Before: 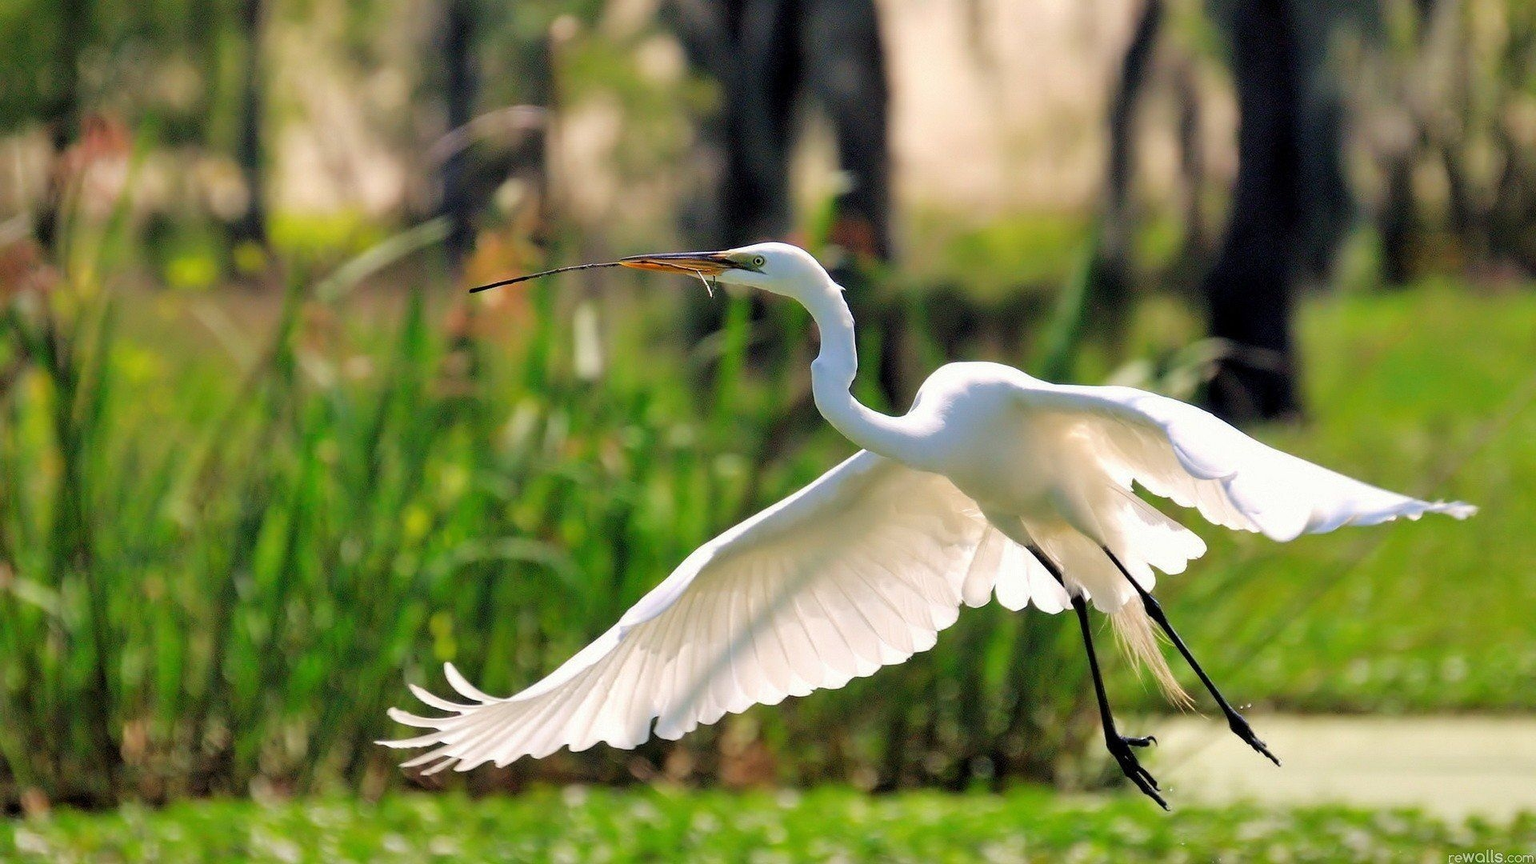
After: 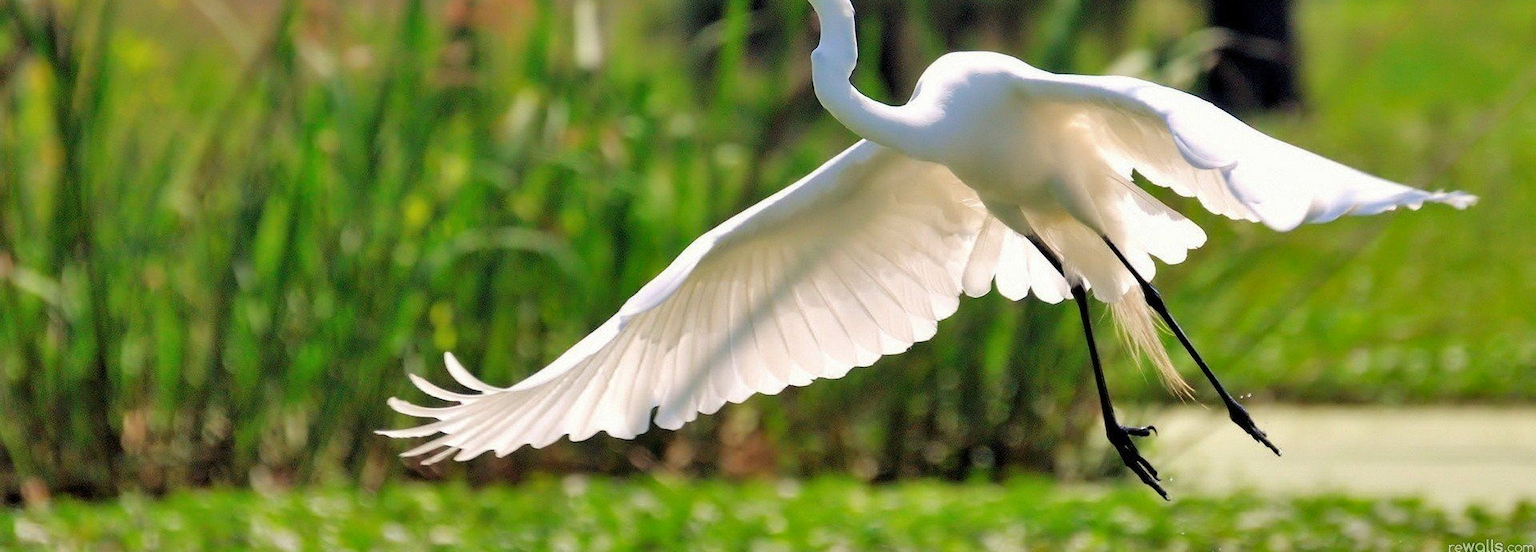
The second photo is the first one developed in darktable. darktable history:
crop and rotate: top 35.946%
shadows and highlights: soften with gaussian
